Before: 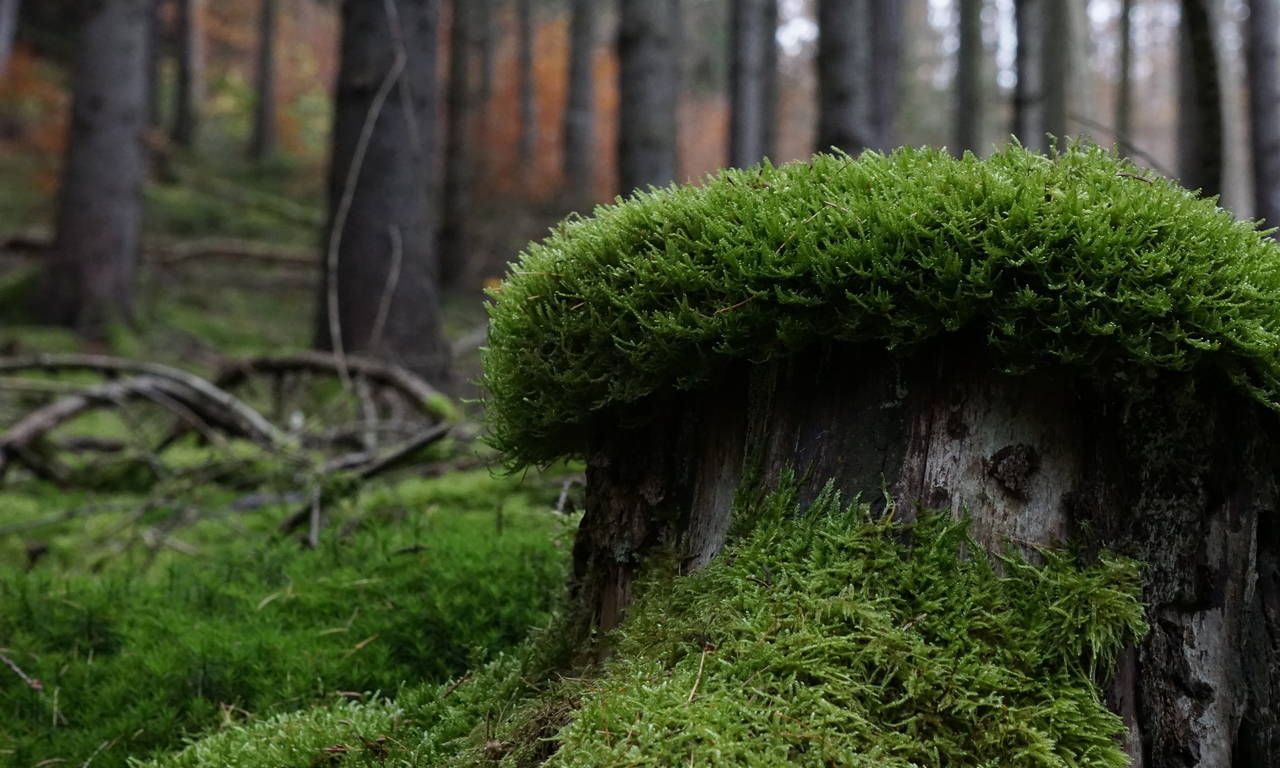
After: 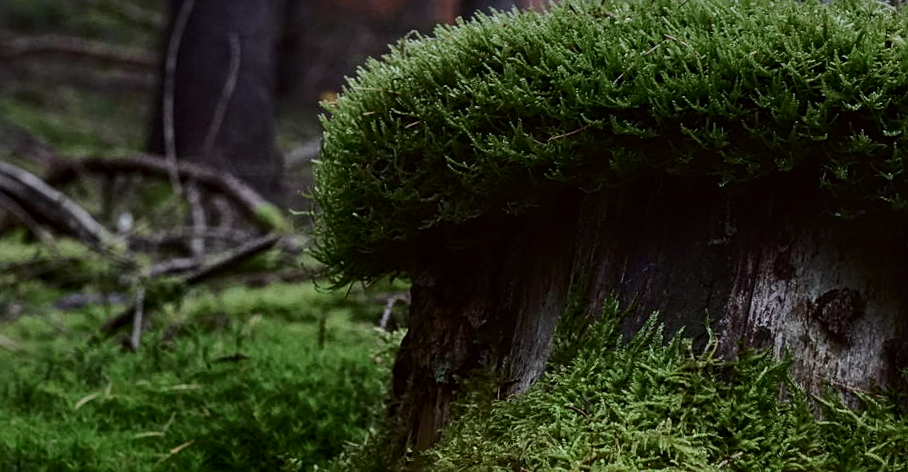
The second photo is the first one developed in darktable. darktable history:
white balance: red 0.978, blue 0.999
sharpen: radius 2.167, amount 0.381, threshold 0
tone curve: curves: ch0 [(0, 0.019) (0.204, 0.162) (0.491, 0.519) (0.748, 0.765) (1, 0.919)]; ch1 [(0, 0) (0.179, 0.173) (0.322, 0.32) (0.442, 0.447) (0.496, 0.504) (0.566, 0.585) (0.761, 0.803) (1, 1)]; ch2 [(0, 0) (0.434, 0.447) (0.483, 0.487) (0.555, 0.563) (0.697, 0.68) (1, 1)], color space Lab, independent channels, preserve colors none
tone equalizer: on, module defaults
crop and rotate: angle -3.37°, left 9.79%, top 20.73%, right 12.42%, bottom 11.82%
local contrast: on, module defaults
graduated density: hue 238.83°, saturation 50%
